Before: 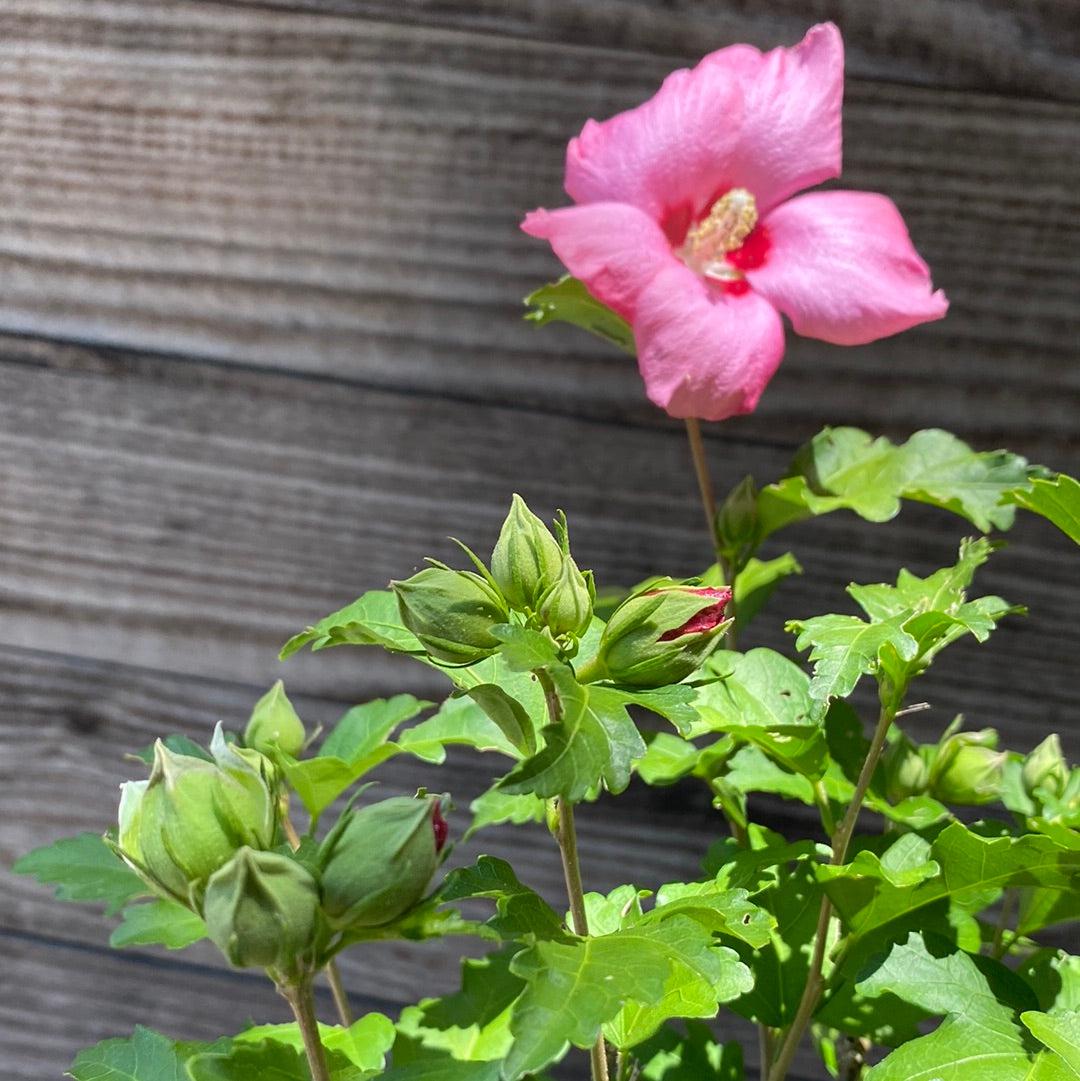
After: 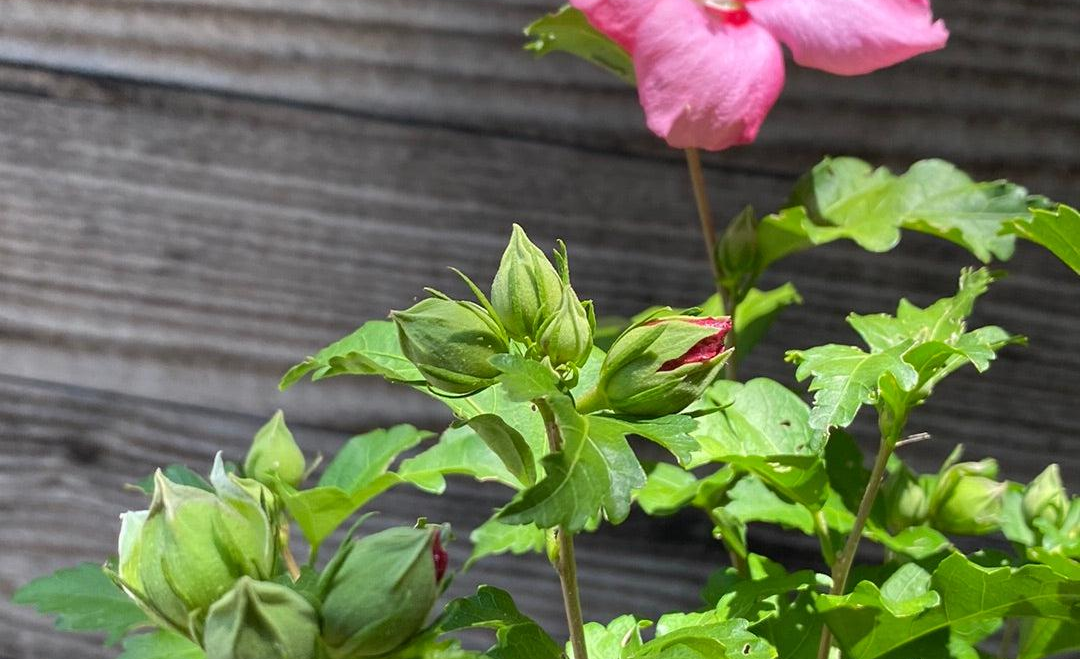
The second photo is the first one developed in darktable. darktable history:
crop and rotate: top 25.052%, bottom 13.948%
